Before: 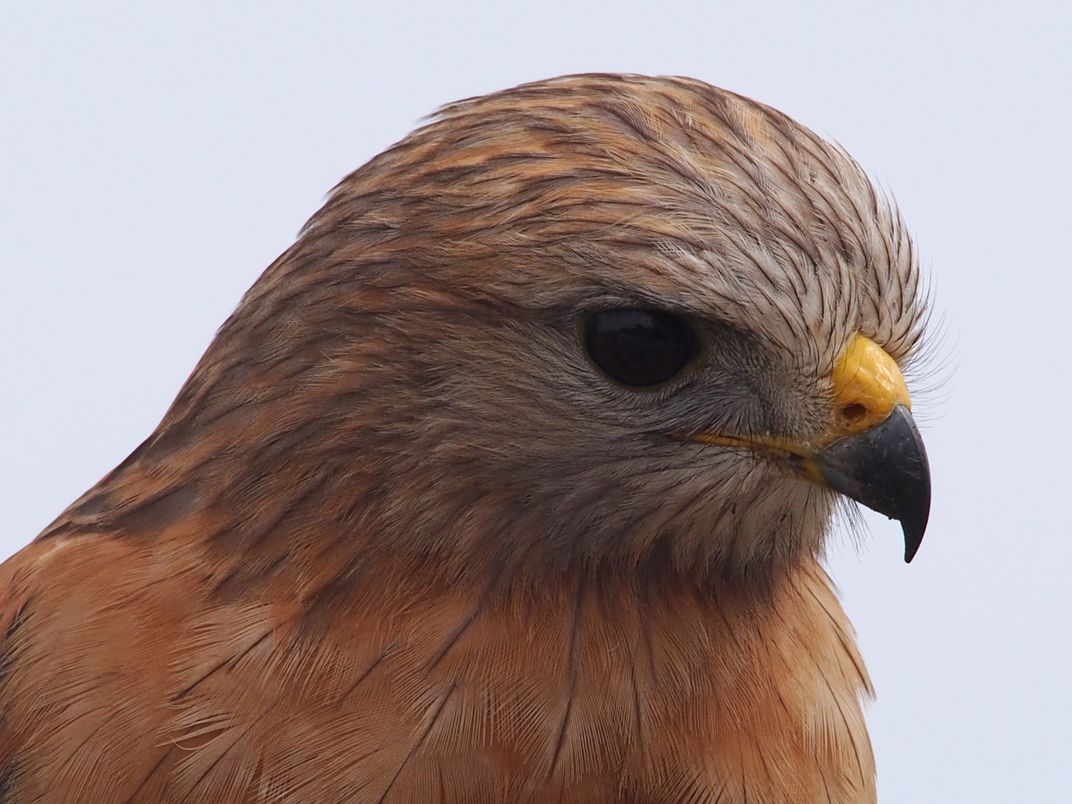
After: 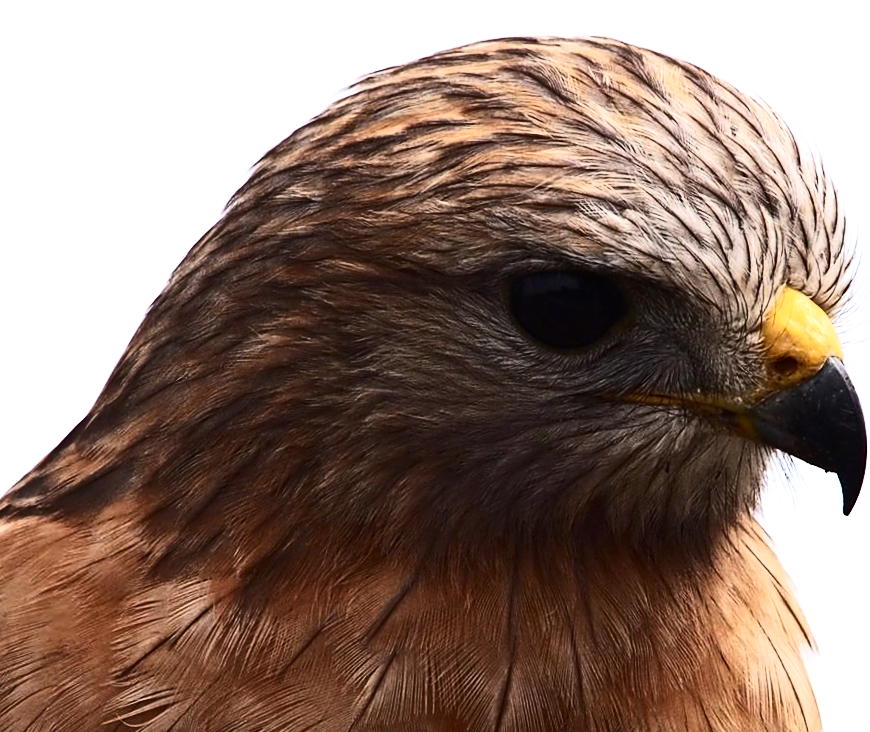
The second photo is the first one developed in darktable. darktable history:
rotate and perspective: rotation -1.32°, lens shift (horizontal) -0.031, crop left 0.015, crop right 0.985, crop top 0.047, crop bottom 0.982
crop and rotate: angle 1°, left 4.281%, top 0.642%, right 11.383%, bottom 2.486%
haze removal: adaptive false
tone equalizer: -8 EV -0.75 EV, -7 EV -0.7 EV, -6 EV -0.6 EV, -5 EV -0.4 EV, -3 EV 0.4 EV, -2 EV 0.6 EV, -1 EV 0.7 EV, +0 EV 0.75 EV, edges refinement/feathering 500, mask exposure compensation -1.57 EV, preserve details no
contrast brightness saturation: contrast 0.39, brightness 0.1
